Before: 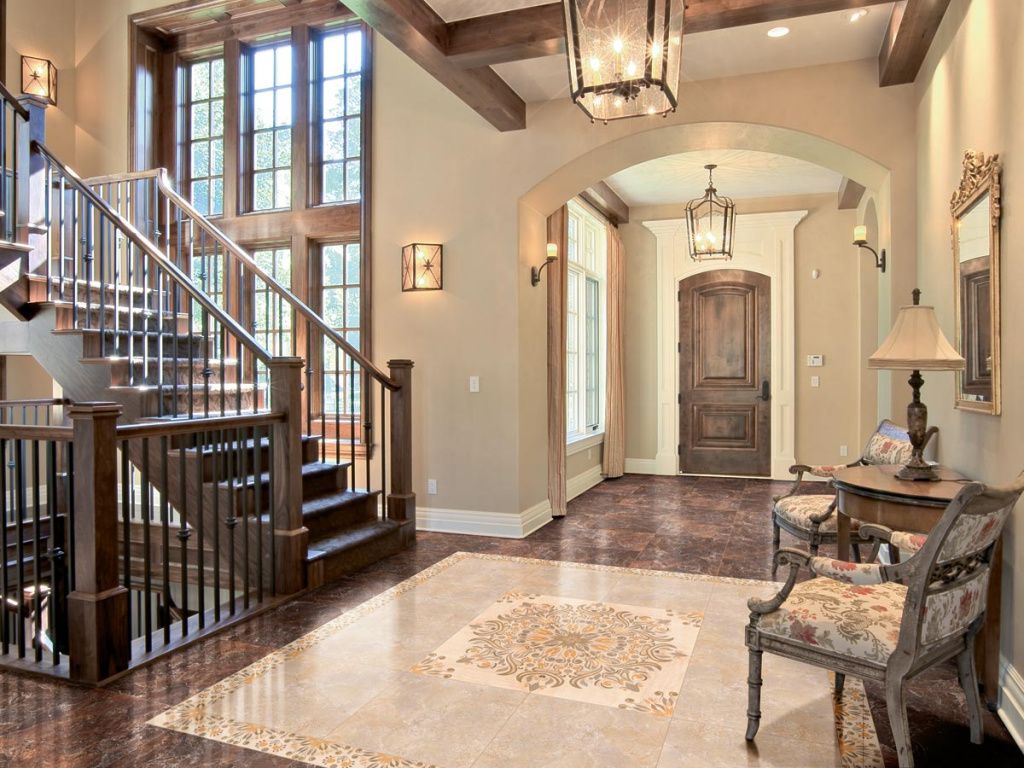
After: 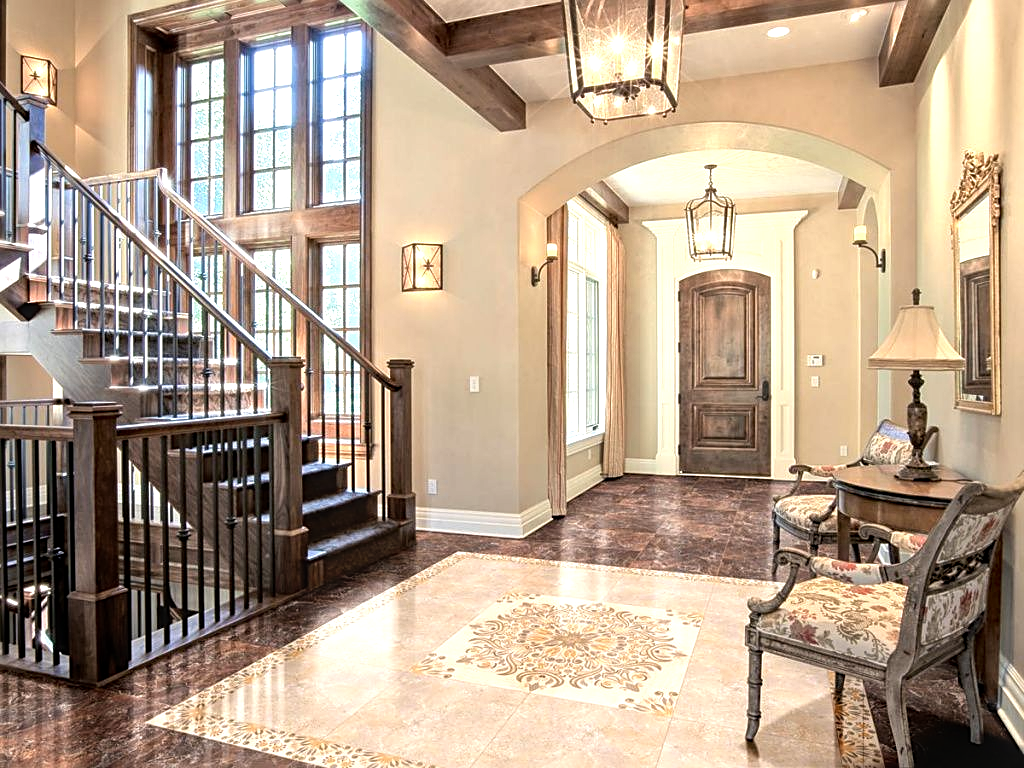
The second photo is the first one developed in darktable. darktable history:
exposure: exposure -0.152 EV, compensate highlight preservation false
tone equalizer: -8 EV -0.73 EV, -7 EV -0.668 EV, -6 EV -0.611 EV, -5 EV -0.379 EV, -3 EV 0.376 EV, -2 EV 0.6 EV, -1 EV 0.675 EV, +0 EV 0.749 EV
sharpen: on, module defaults
local contrast: on, module defaults
